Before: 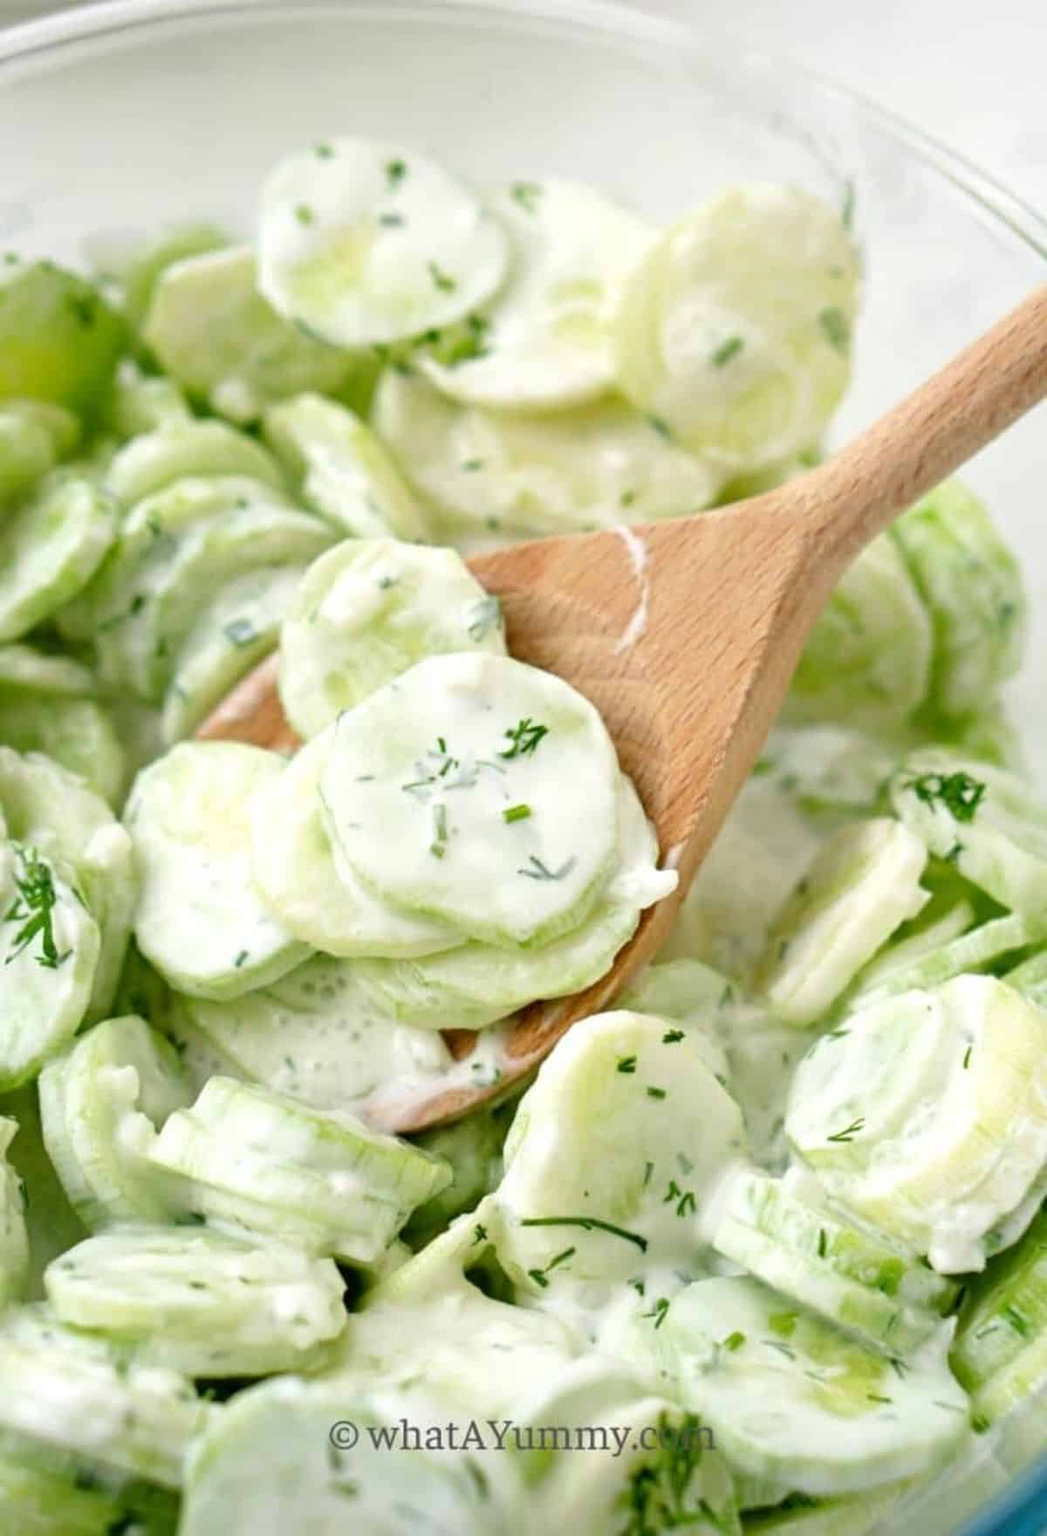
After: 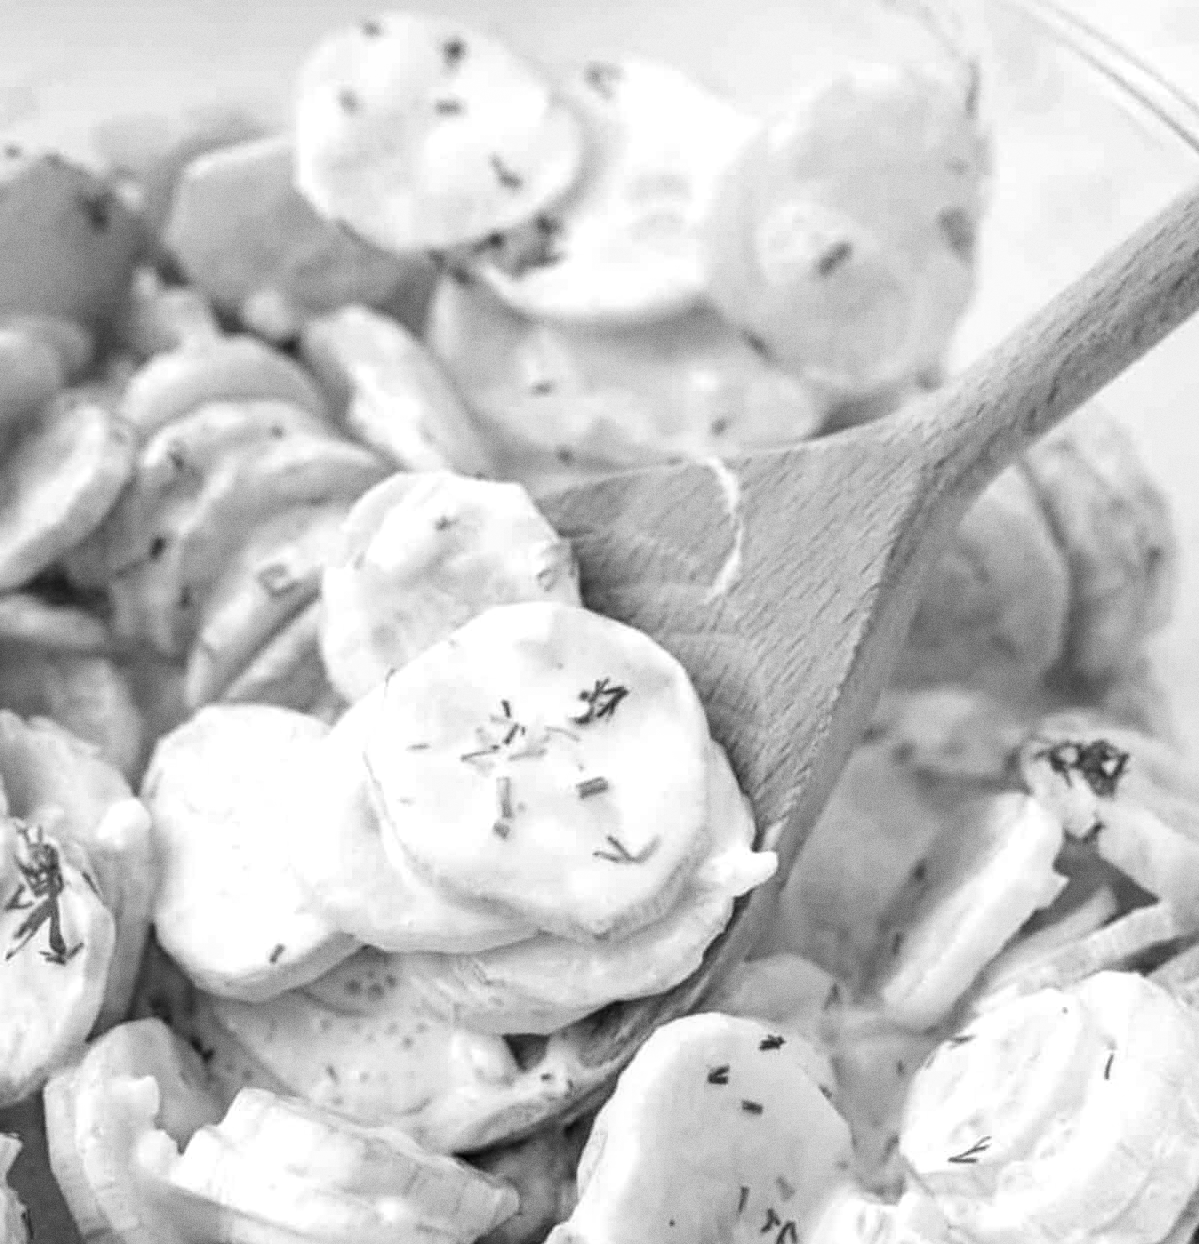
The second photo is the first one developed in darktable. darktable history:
grain: coarseness 0.09 ISO
contrast brightness saturation: contrast 0.08, saturation 0.2
crop and rotate: top 8.293%, bottom 20.996%
monochrome: on, module defaults
color correction: highlights a* 4.02, highlights b* 4.98, shadows a* -7.55, shadows b* 4.98
local contrast: on, module defaults
